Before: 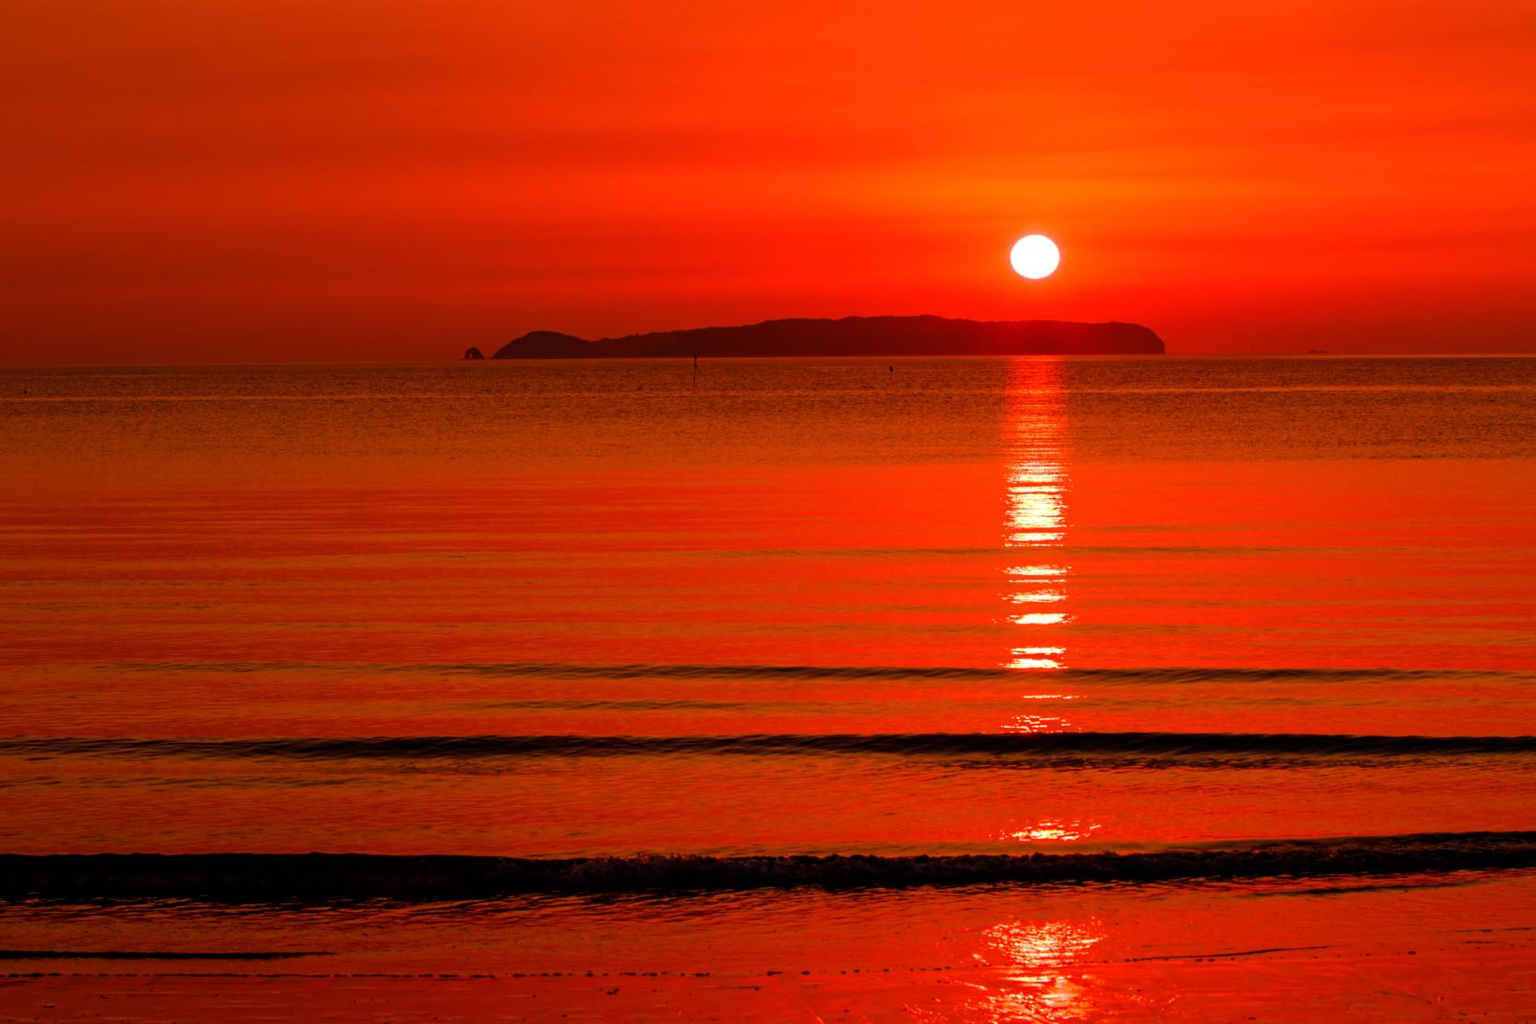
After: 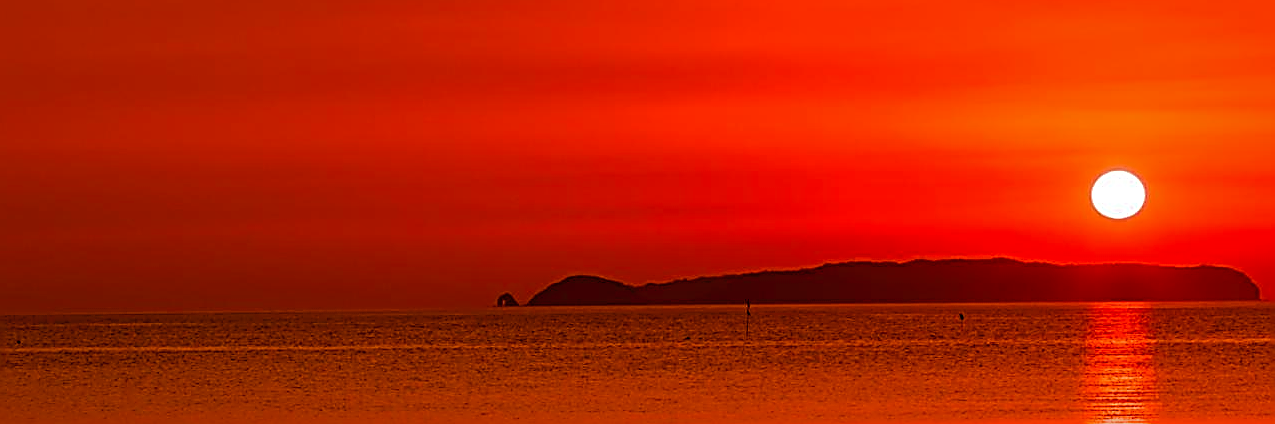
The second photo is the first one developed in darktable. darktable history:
tone equalizer: -8 EV -0.55 EV
crop: left 0.579%, top 7.627%, right 23.167%, bottom 54.275%
sharpen: amount 2
shadows and highlights: shadows 40, highlights -60
color balance rgb: perceptual saturation grading › global saturation 20%, perceptual saturation grading › highlights -25%, perceptual saturation grading › shadows 50%
